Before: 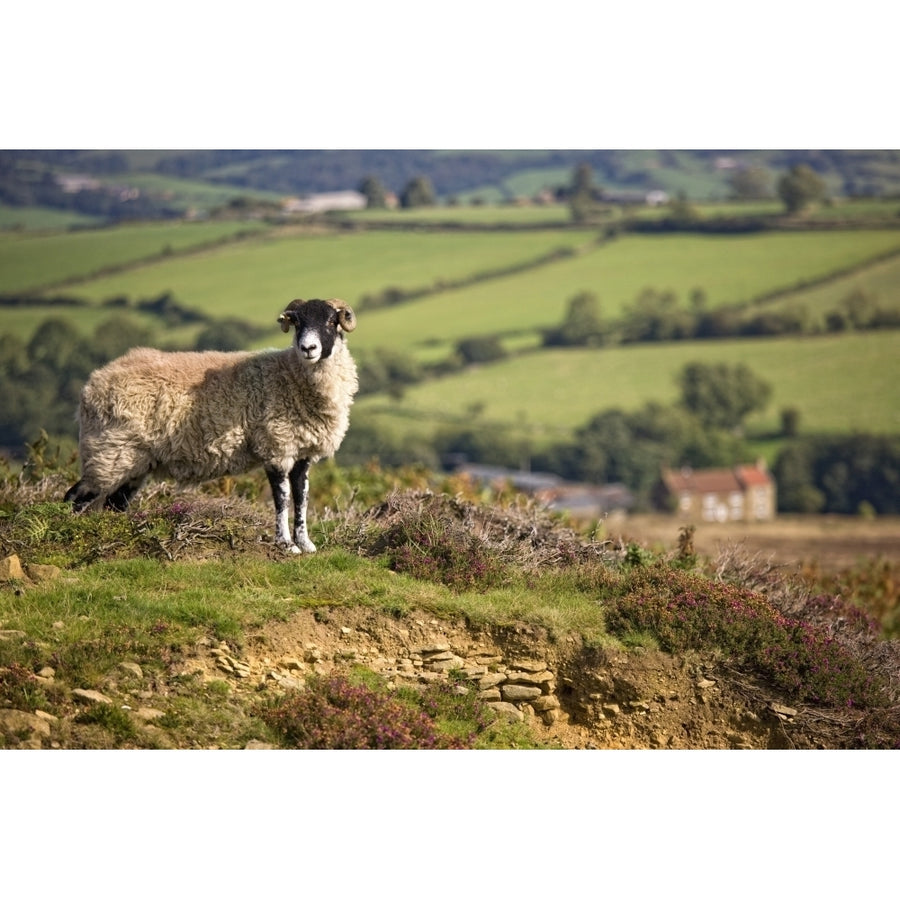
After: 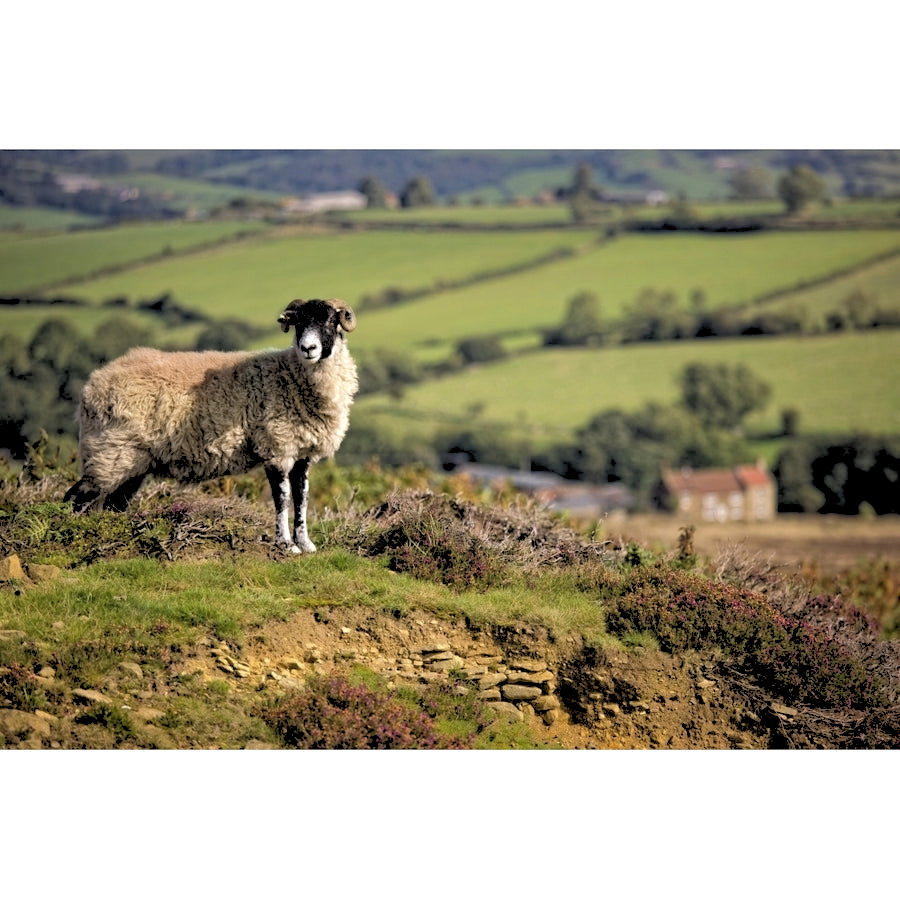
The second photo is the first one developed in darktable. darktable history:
rgb levels: levels [[0.029, 0.461, 0.922], [0, 0.5, 1], [0, 0.5, 1]]
shadows and highlights: highlights -60
